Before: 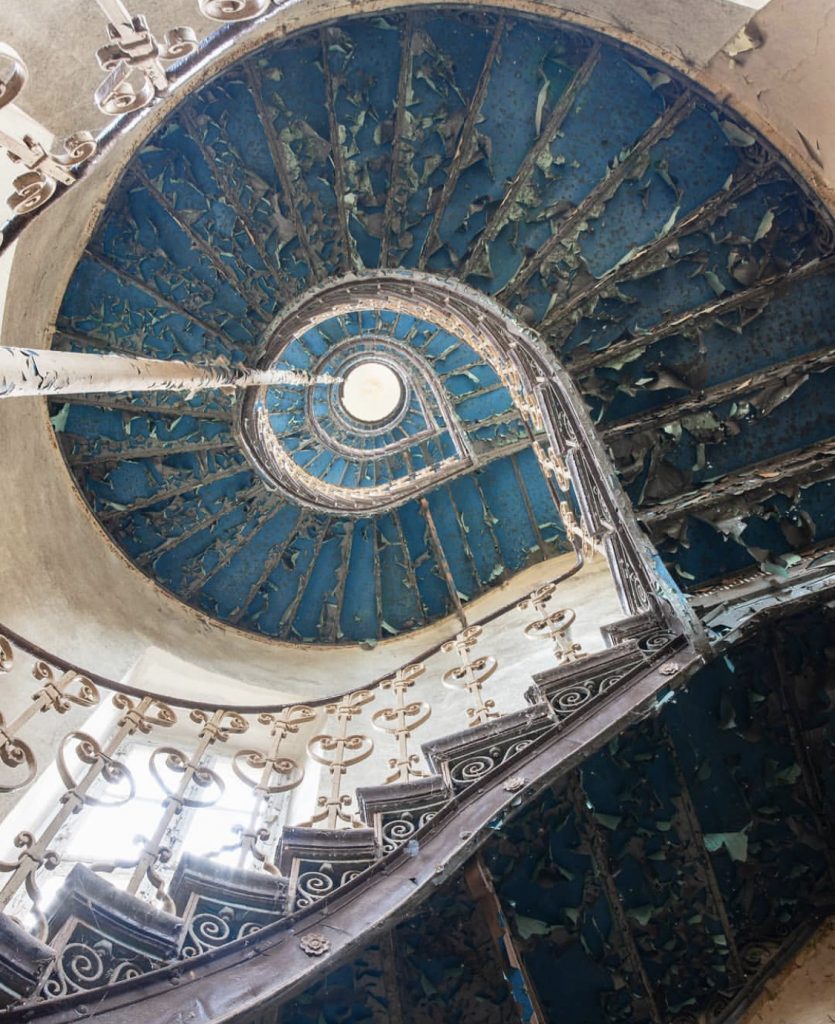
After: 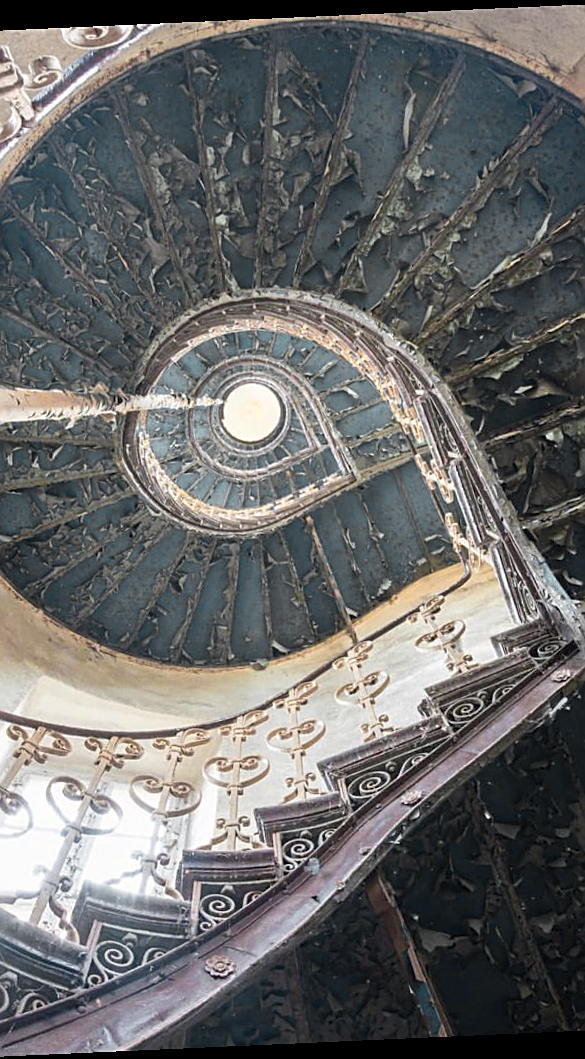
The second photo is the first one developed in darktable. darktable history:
crop and rotate: left 15.754%, right 17.579%
rotate and perspective: rotation -2.56°, automatic cropping off
color zones: curves: ch0 [(0.257, 0.558) (0.75, 0.565)]; ch1 [(0.004, 0.857) (0.14, 0.416) (0.257, 0.695) (0.442, 0.032) (0.736, 0.266) (0.891, 0.741)]; ch2 [(0, 0.623) (0.112, 0.436) (0.271, 0.474) (0.516, 0.64) (0.743, 0.286)]
sharpen: on, module defaults
